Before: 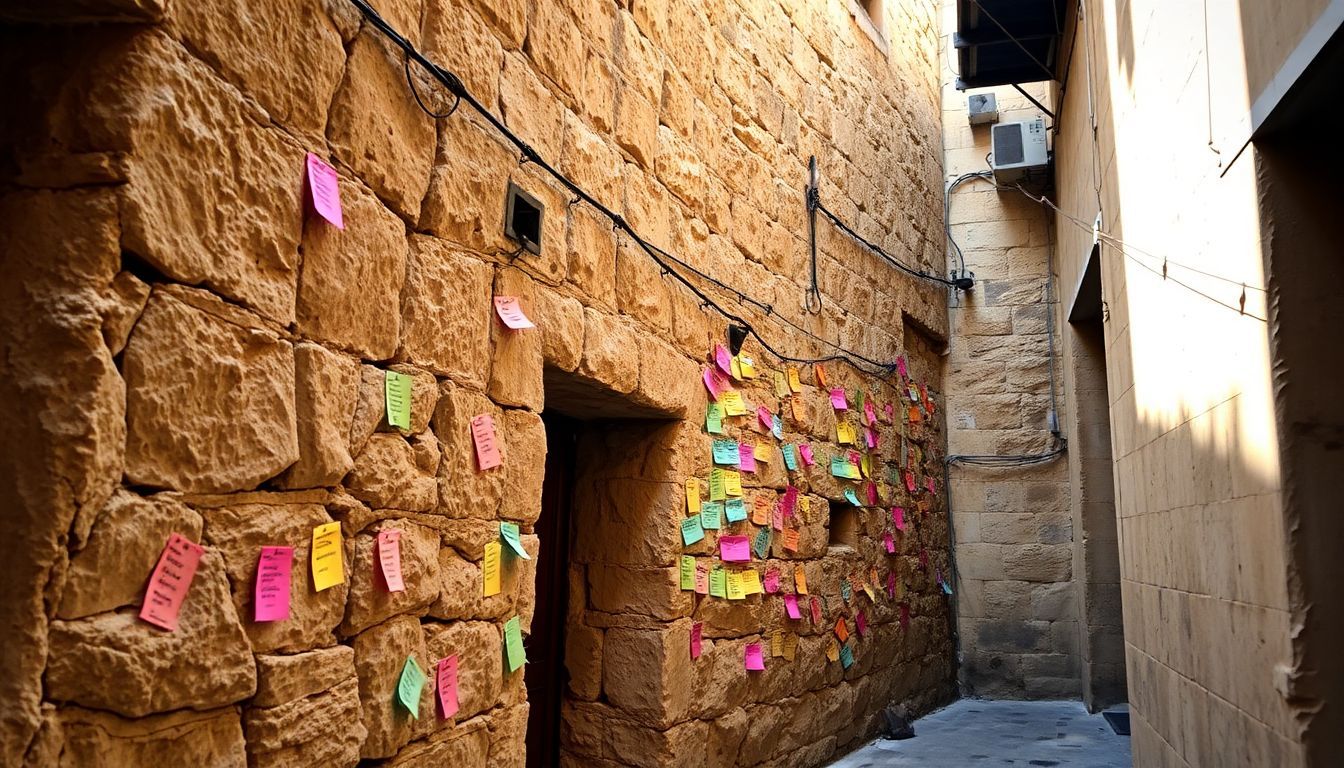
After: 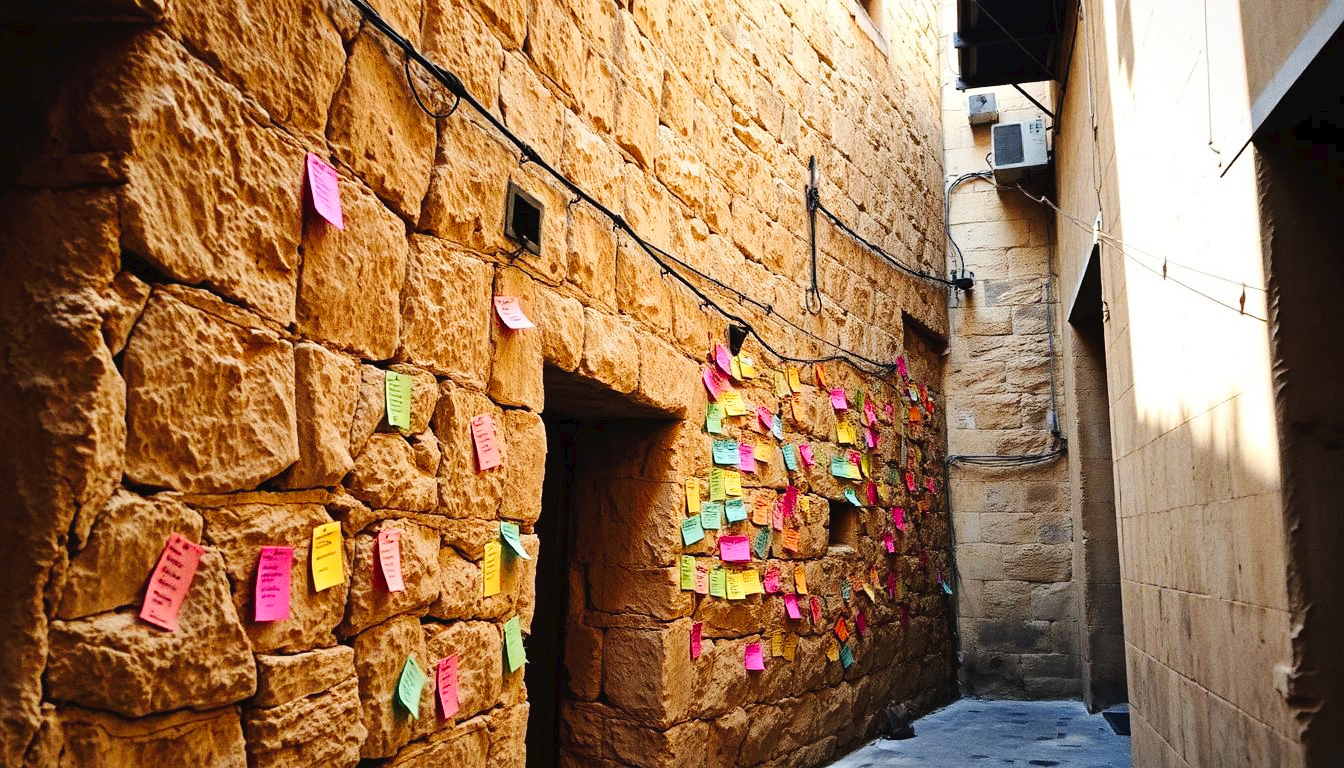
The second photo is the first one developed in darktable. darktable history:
tone curve: curves: ch0 [(0, 0) (0.003, 0.031) (0.011, 0.033) (0.025, 0.036) (0.044, 0.045) (0.069, 0.06) (0.1, 0.079) (0.136, 0.109) (0.177, 0.15) (0.224, 0.192) (0.277, 0.262) (0.335, 0.347) (0.399, 0.433) (0.468, 0.528) (0.543, 0.624) (0.623, 0.705) (0.709, 0.788) (0.801, 0.865) (0.898, 0.933) (1, 1)], preserve colors none
grain: coarseness 0.47 ISO
